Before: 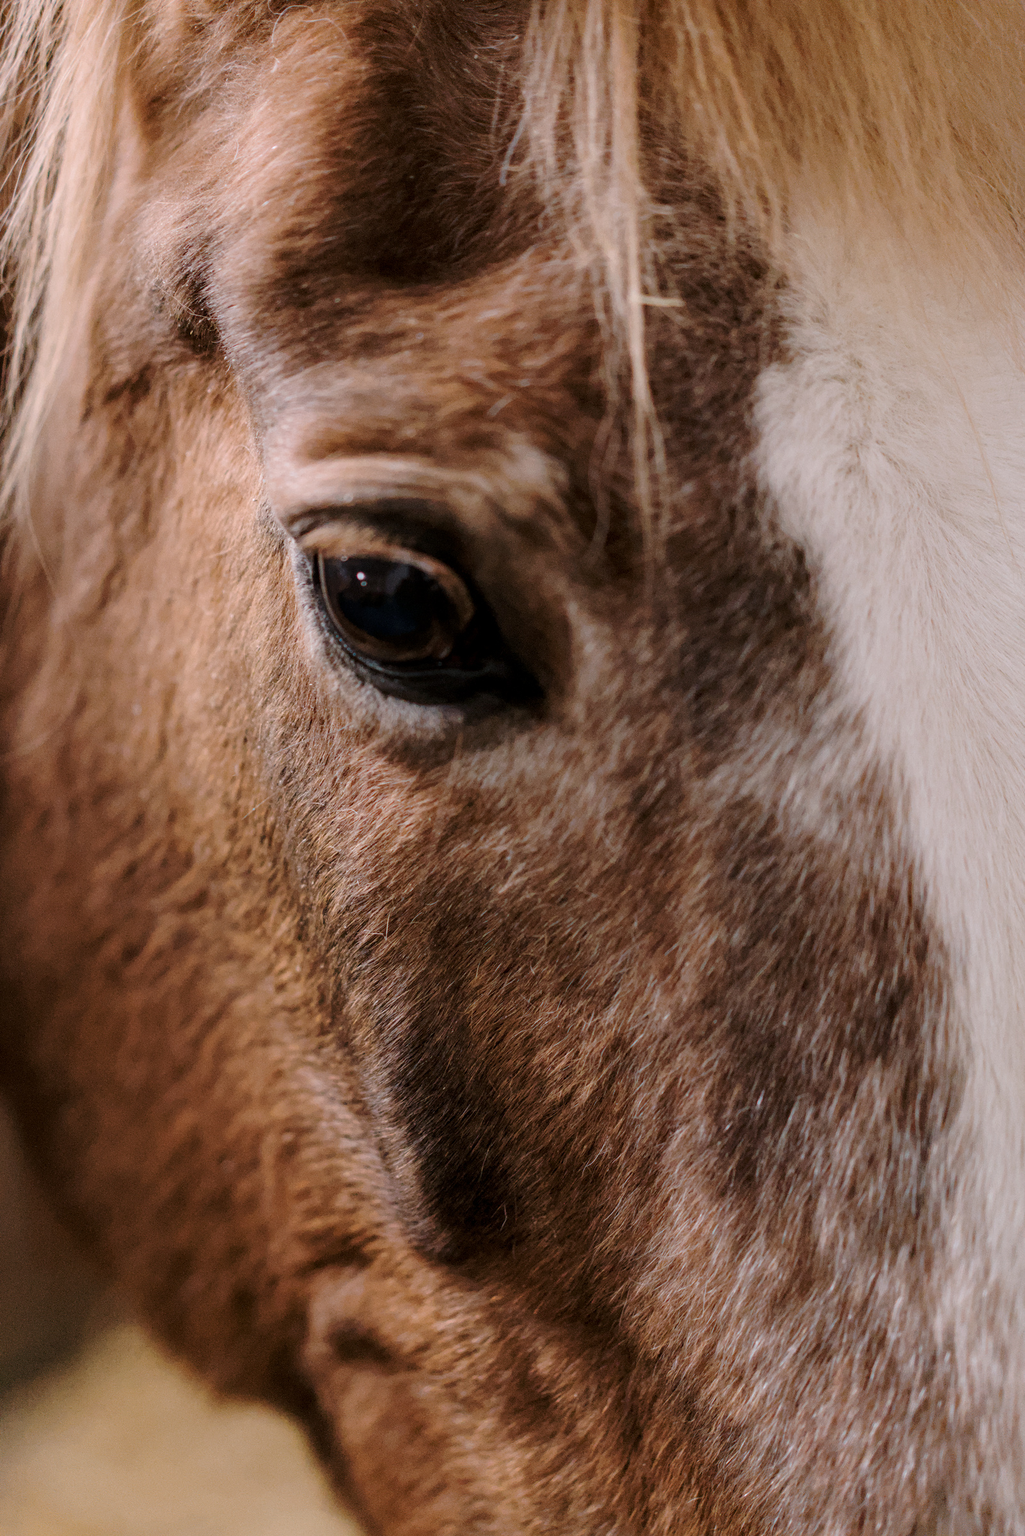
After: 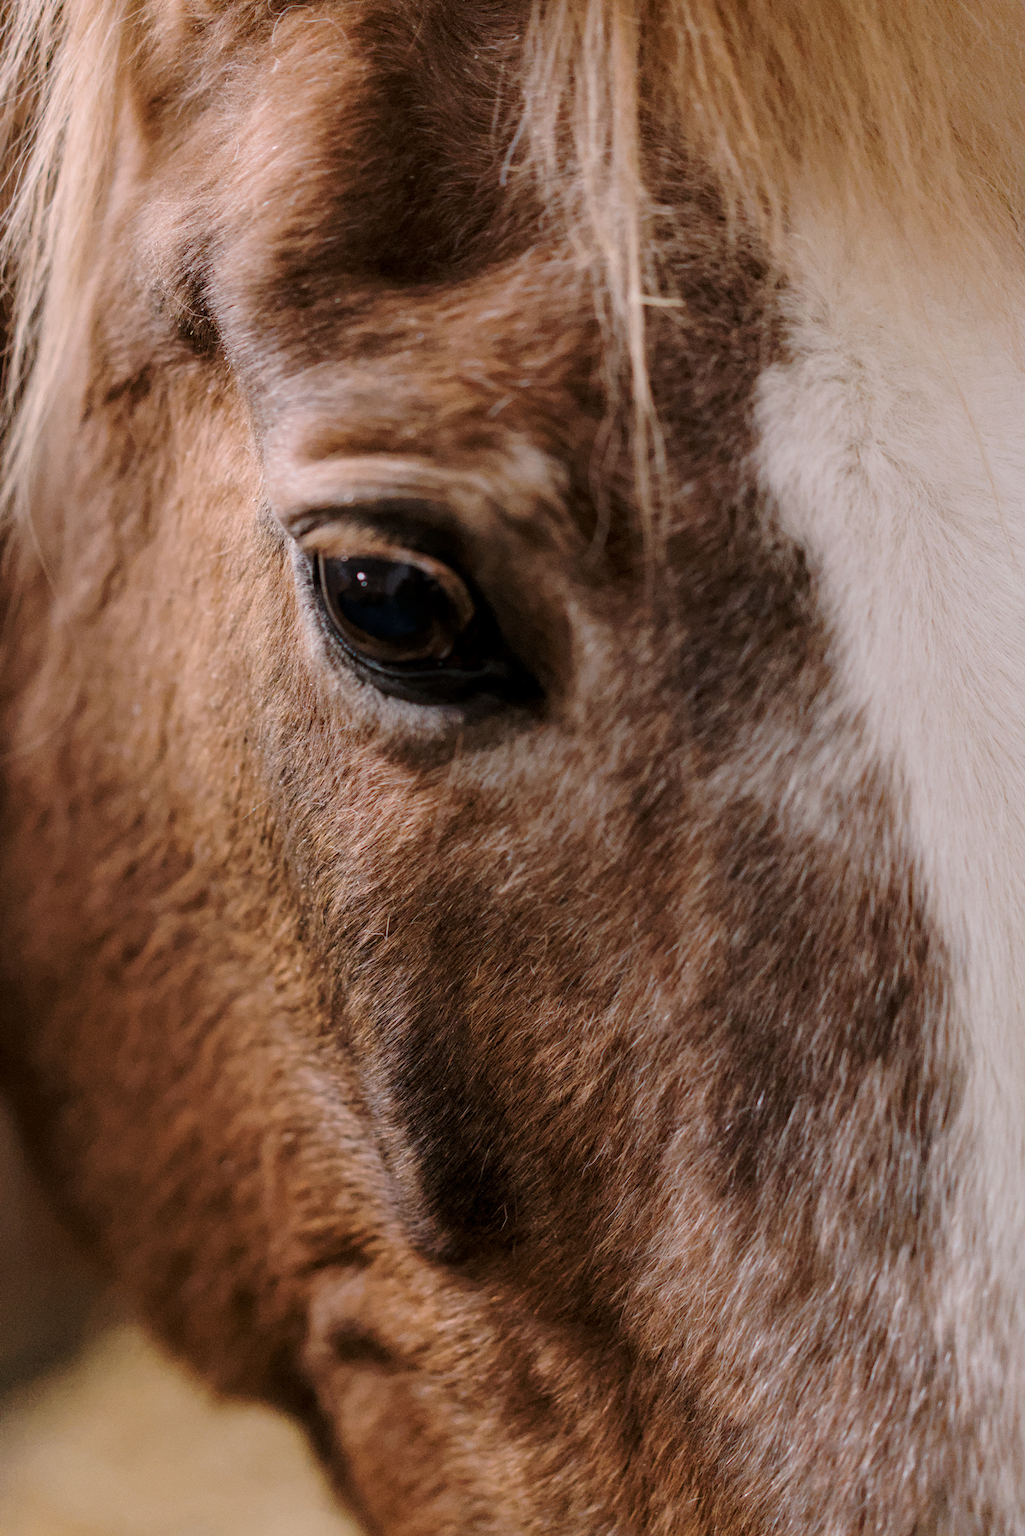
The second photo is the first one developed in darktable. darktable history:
color balance rgb: perceptual saturation grading › global saturation 0.467%
